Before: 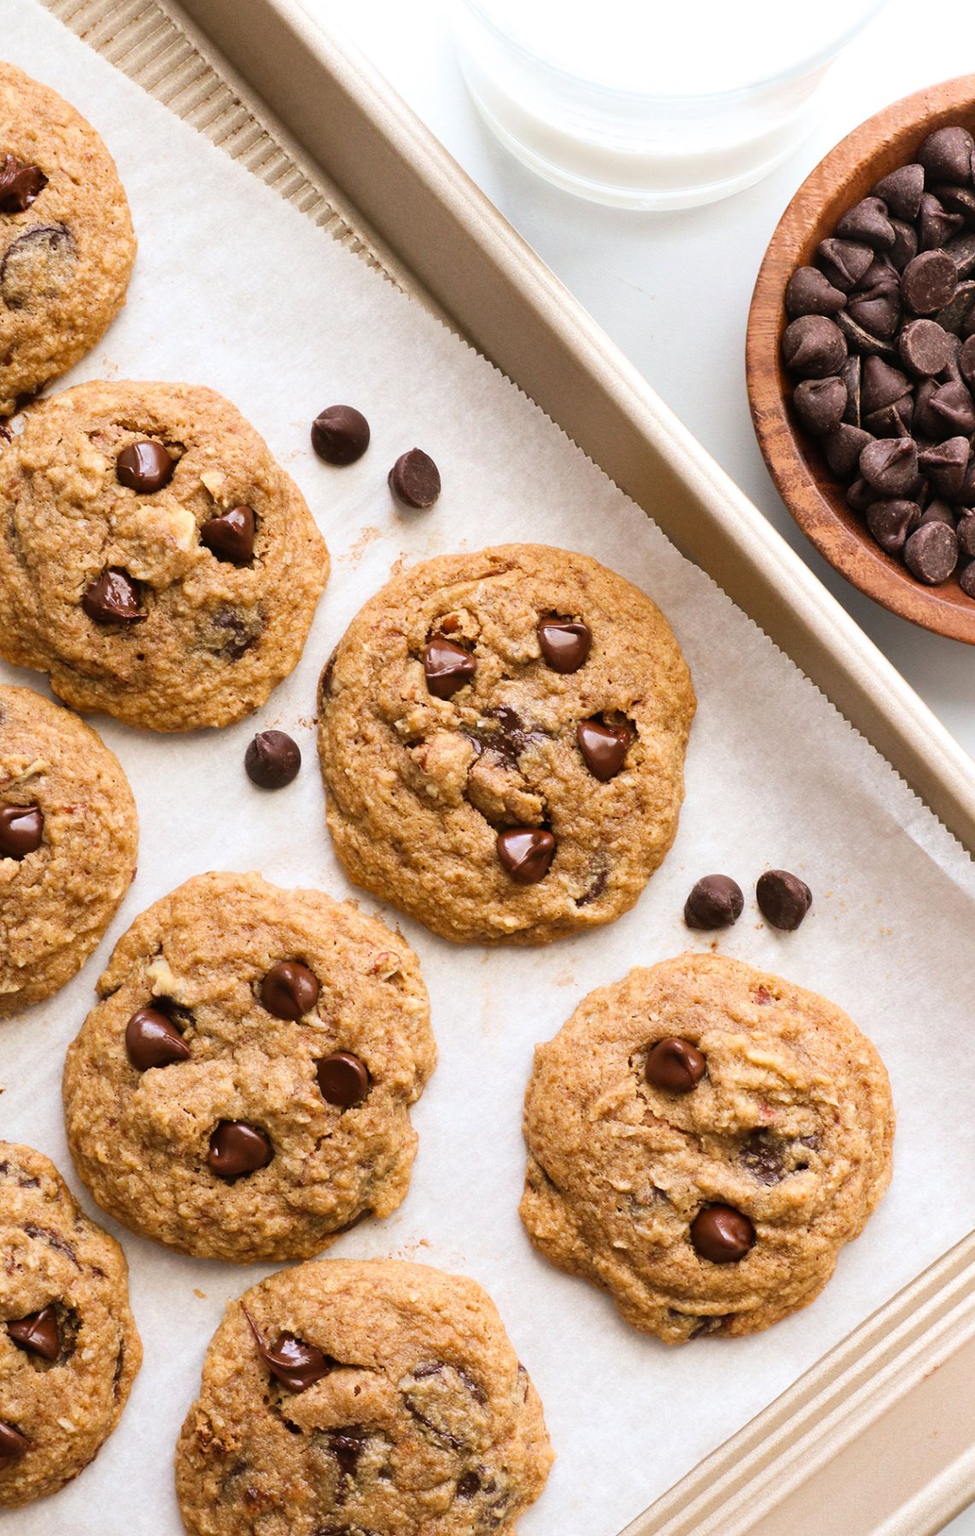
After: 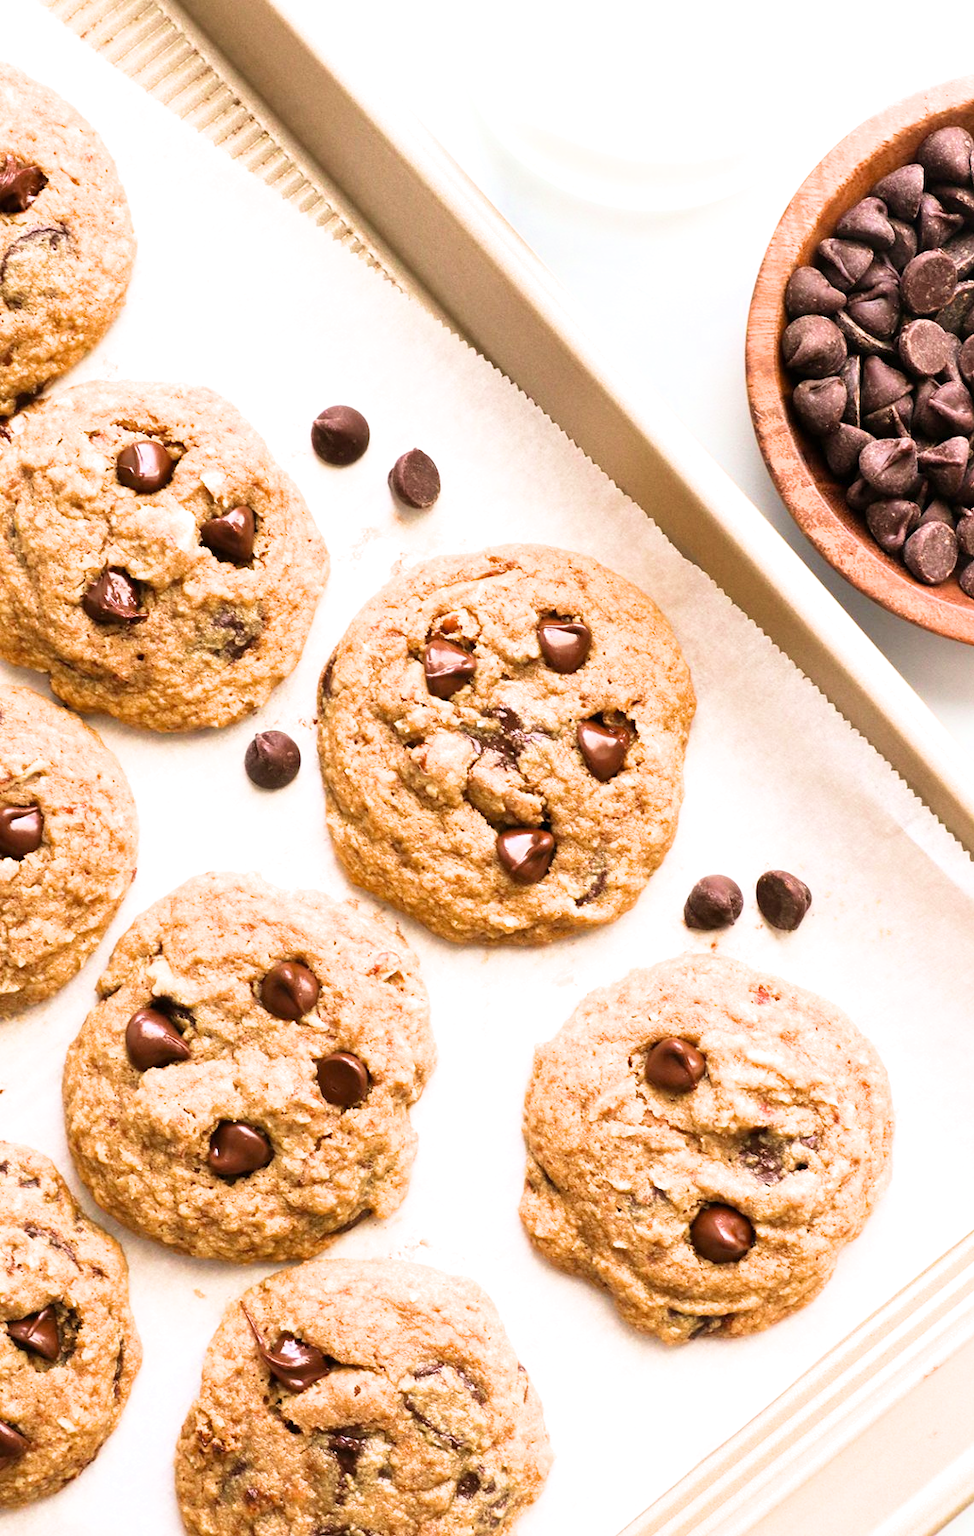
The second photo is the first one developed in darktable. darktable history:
filmic rgb: black relative exposure -11.33 EV, white relative exposure 3.24 EV, hardness 6.72
velvia: on, module defaults
exposure: black level correction 0.001, exposure 1.119 EV, compensate exposure bias true, compensate highlight preservation false
